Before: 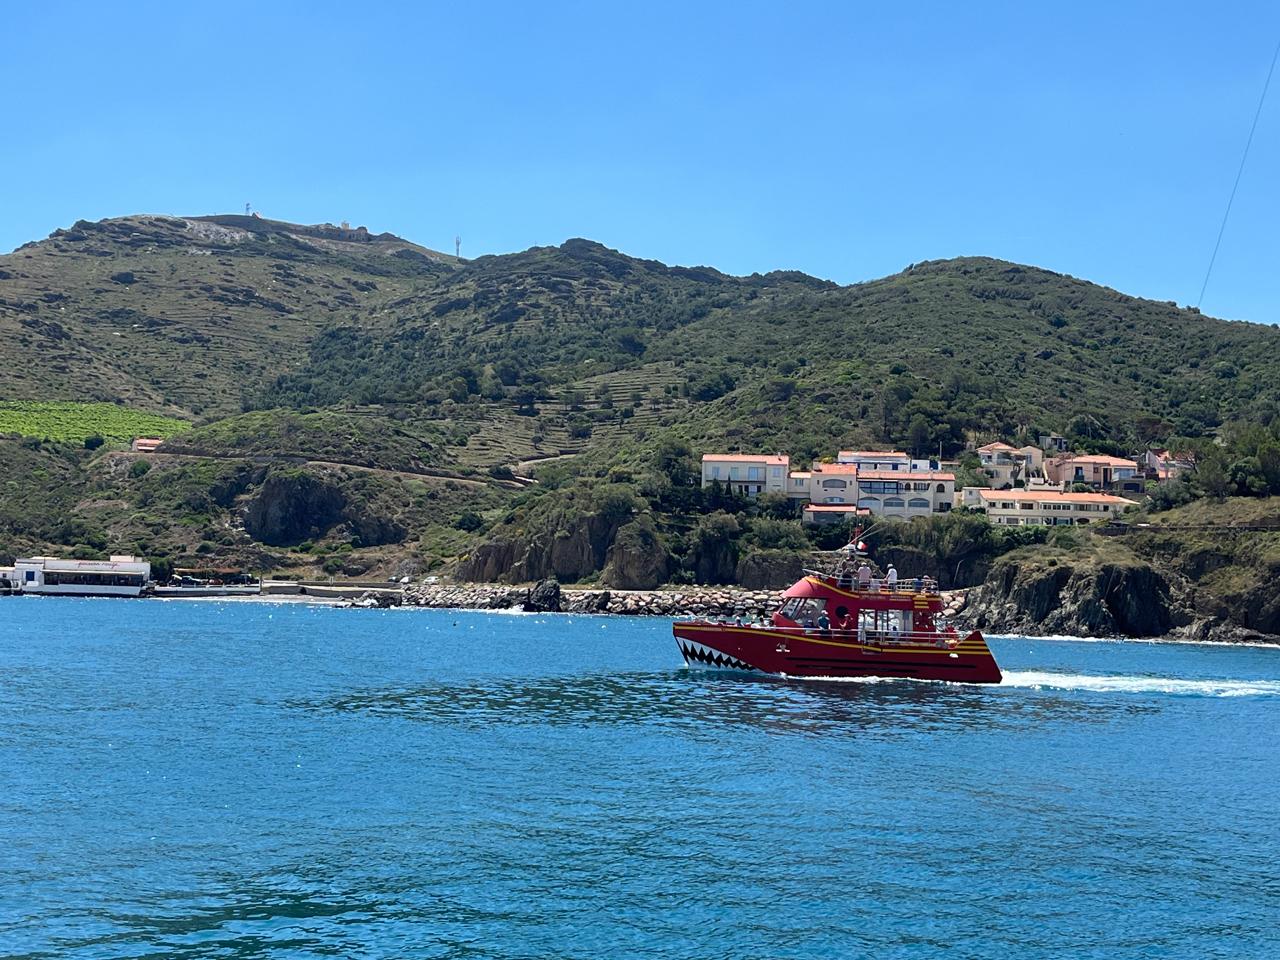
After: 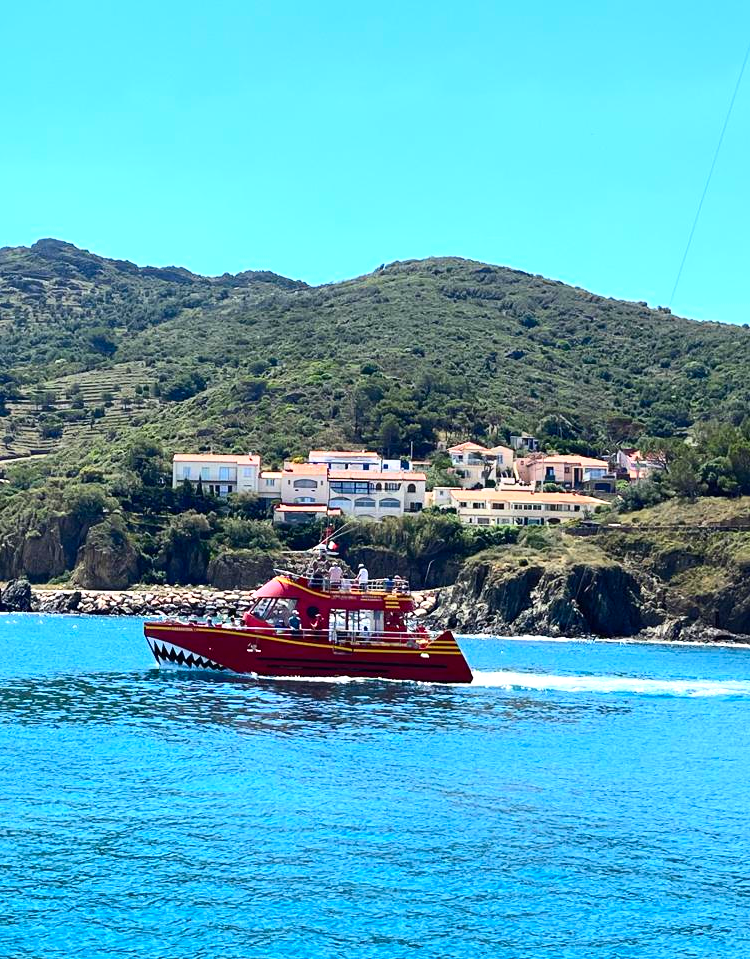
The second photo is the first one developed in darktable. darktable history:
exposure: exposure 0.6 EV, compensate highlight preservation false
contrast brightness saturation: contrast 0.23, brightness 0.1, saturation 0.29
crop: left 41.402%
